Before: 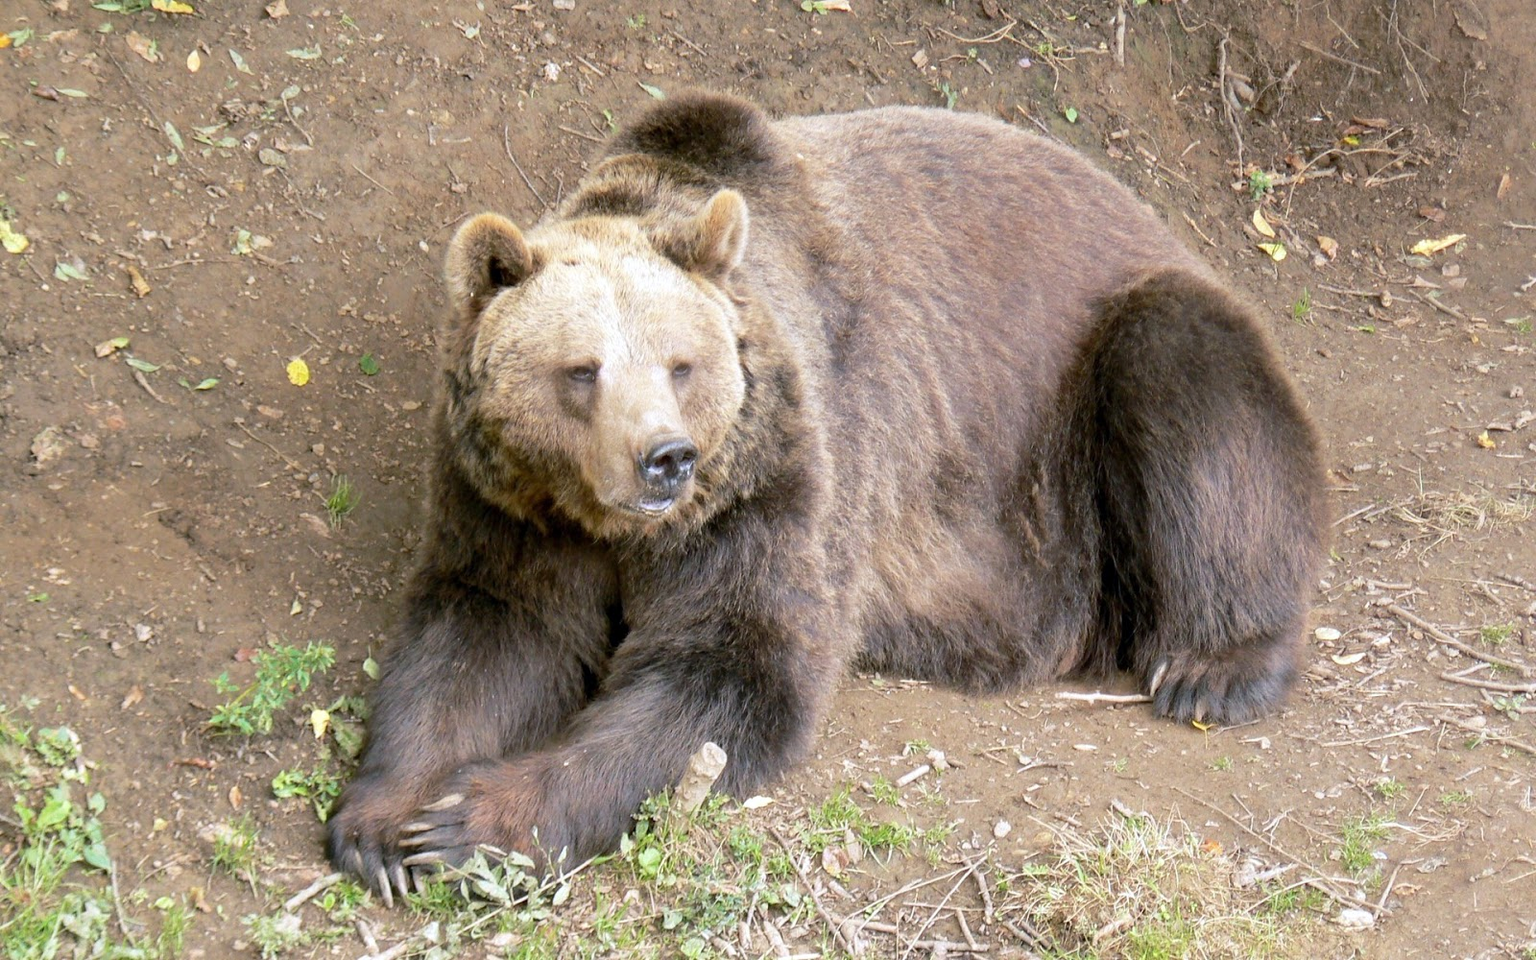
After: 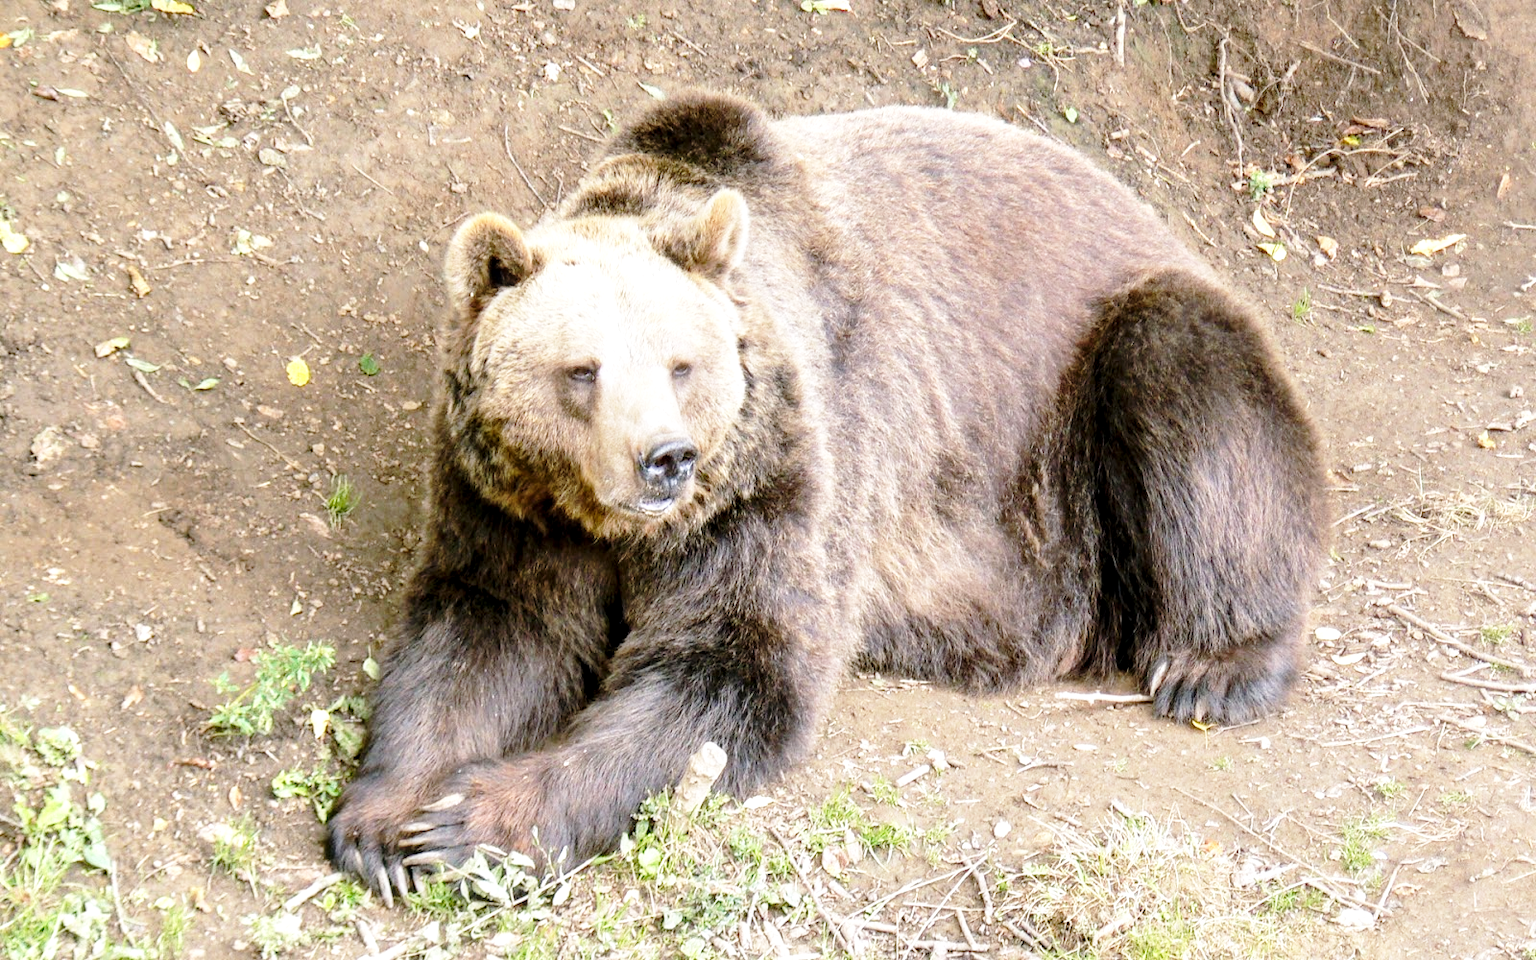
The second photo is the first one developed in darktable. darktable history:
local contrast: detail 130%
base curve: curves: ch0 [(0, 0) (0.028, 0.03) (0.121, 0.232) (0.46, 0.748) (0.859, 0.968) (1, 1)], preserve colors none
